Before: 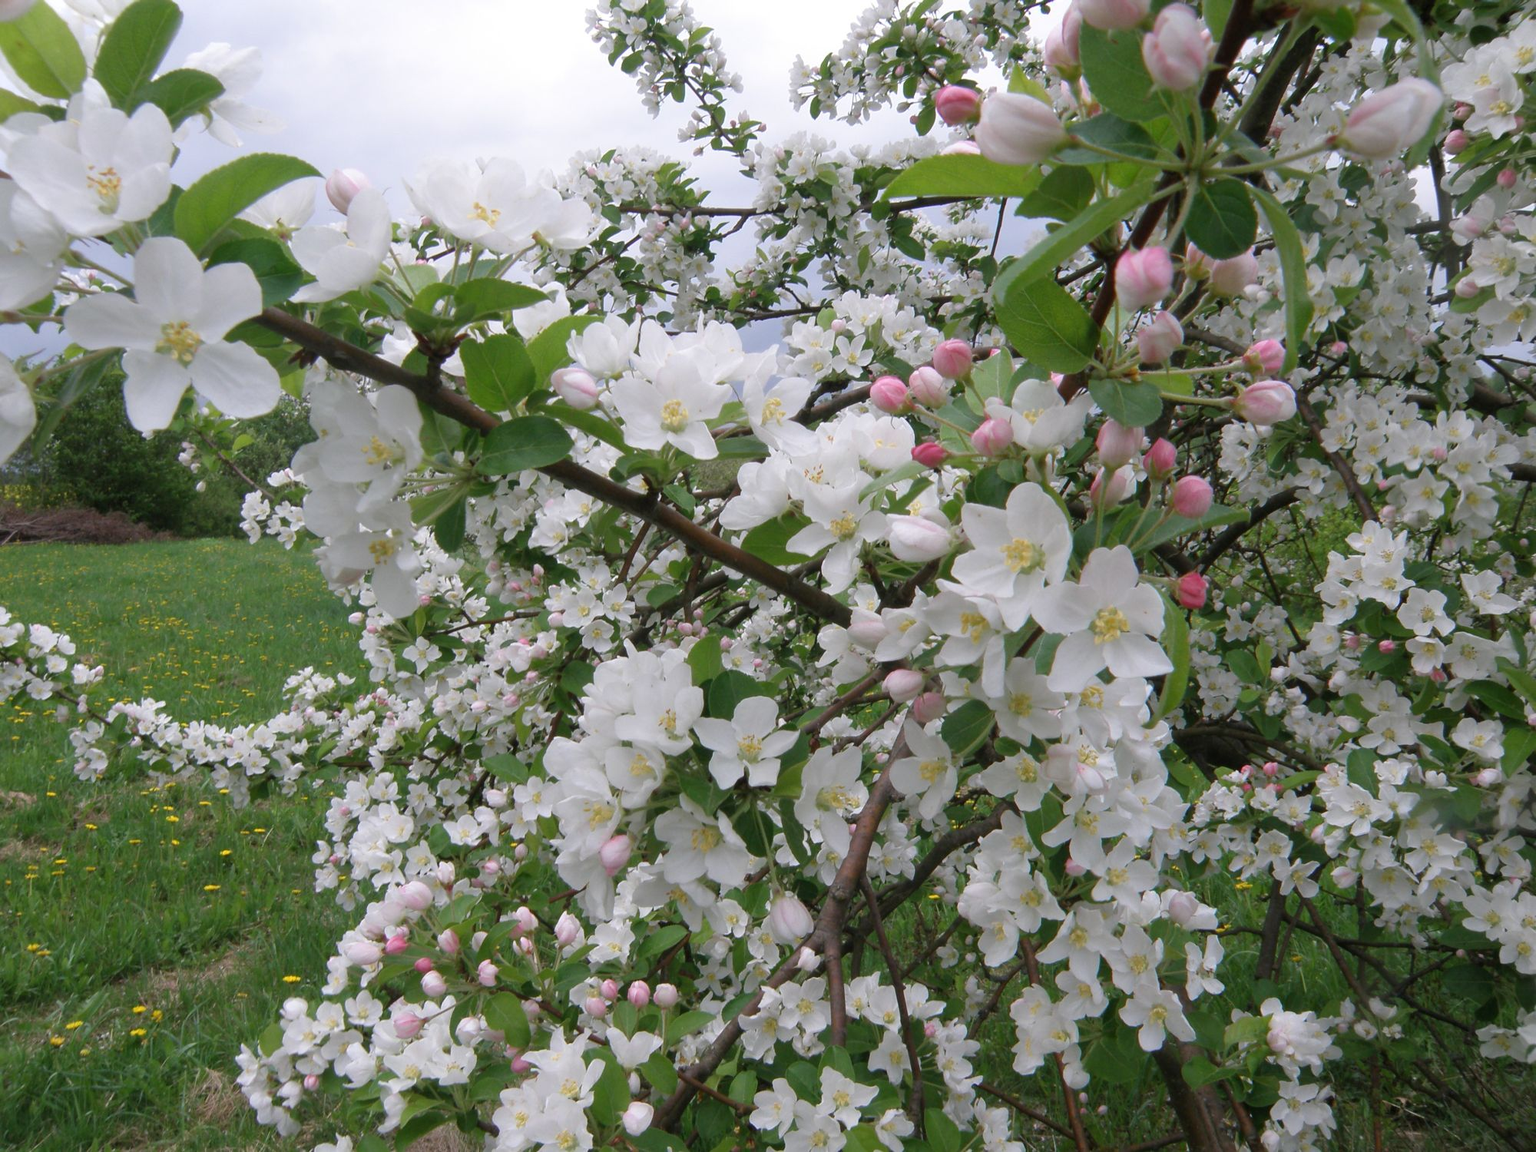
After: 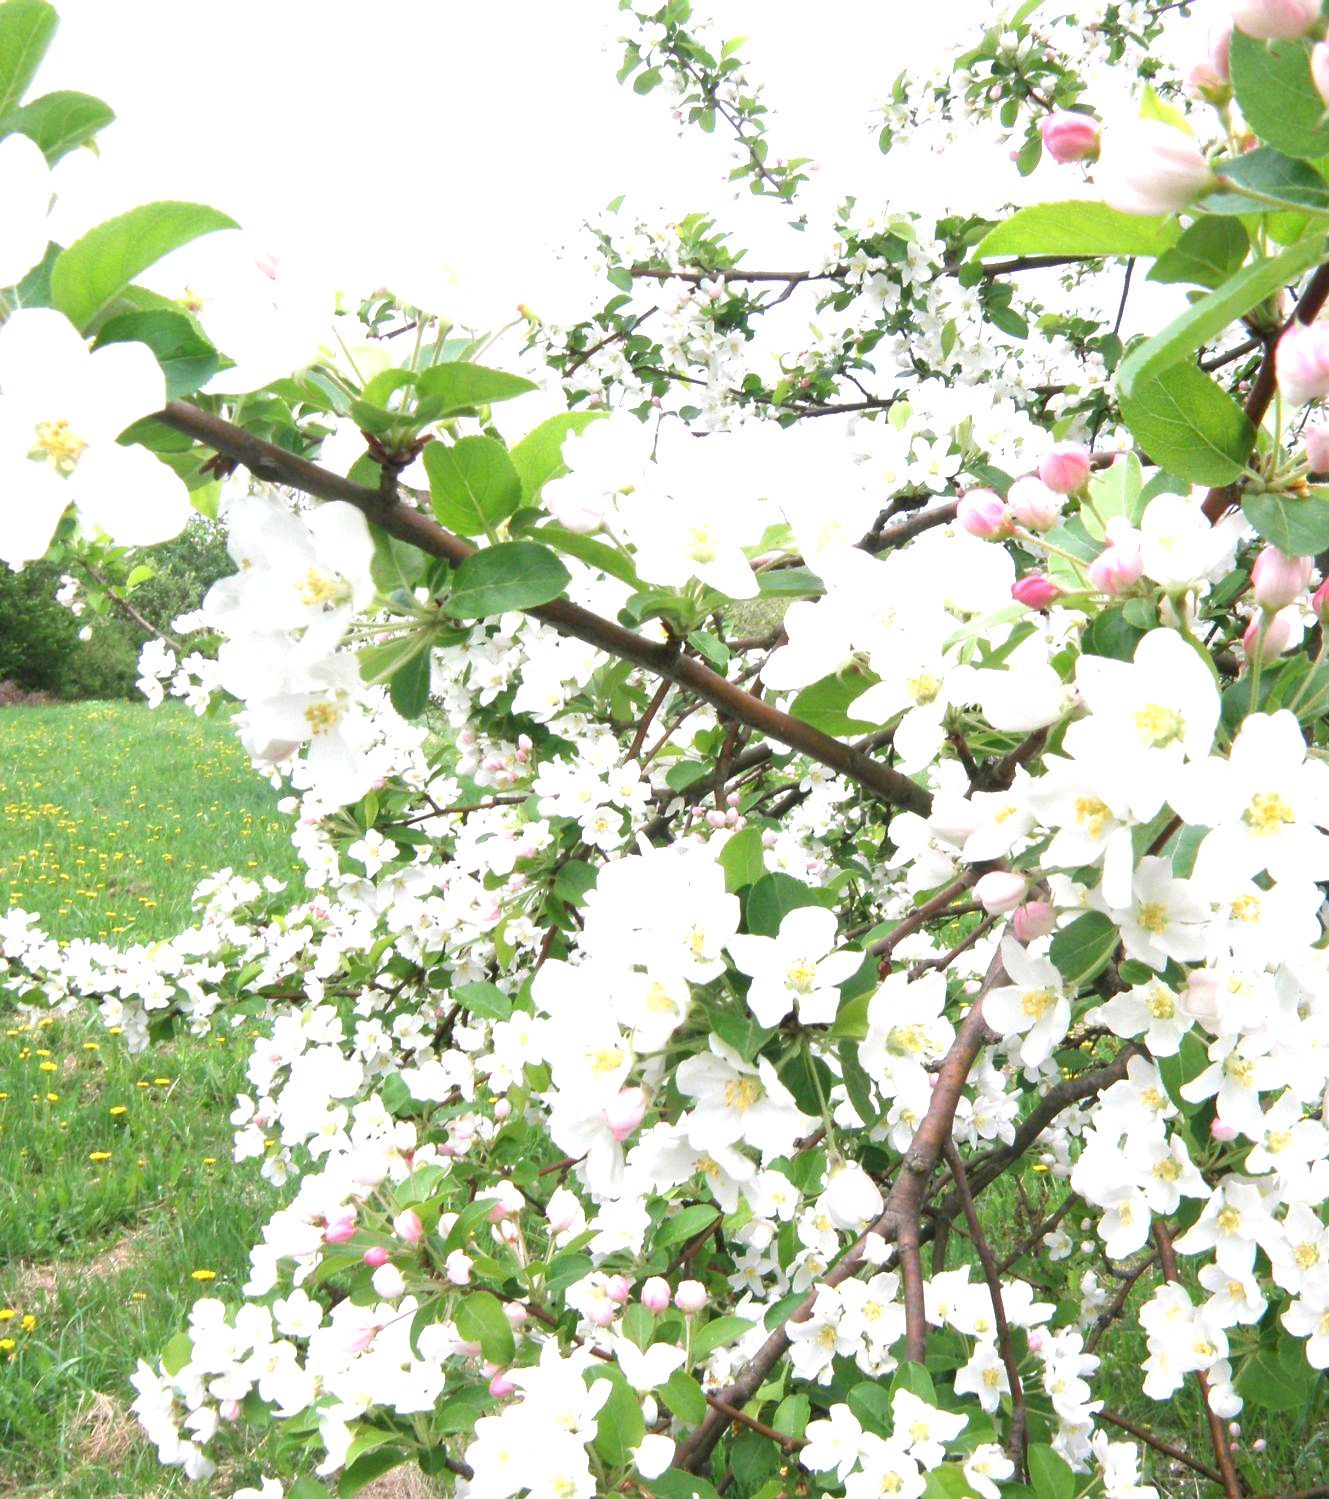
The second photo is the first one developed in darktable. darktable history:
exposure: black level correction 0.001, exposure 1.737 EV, compensate highlight preservation false
crop and rotate: left 8.841%, right 24.681%
